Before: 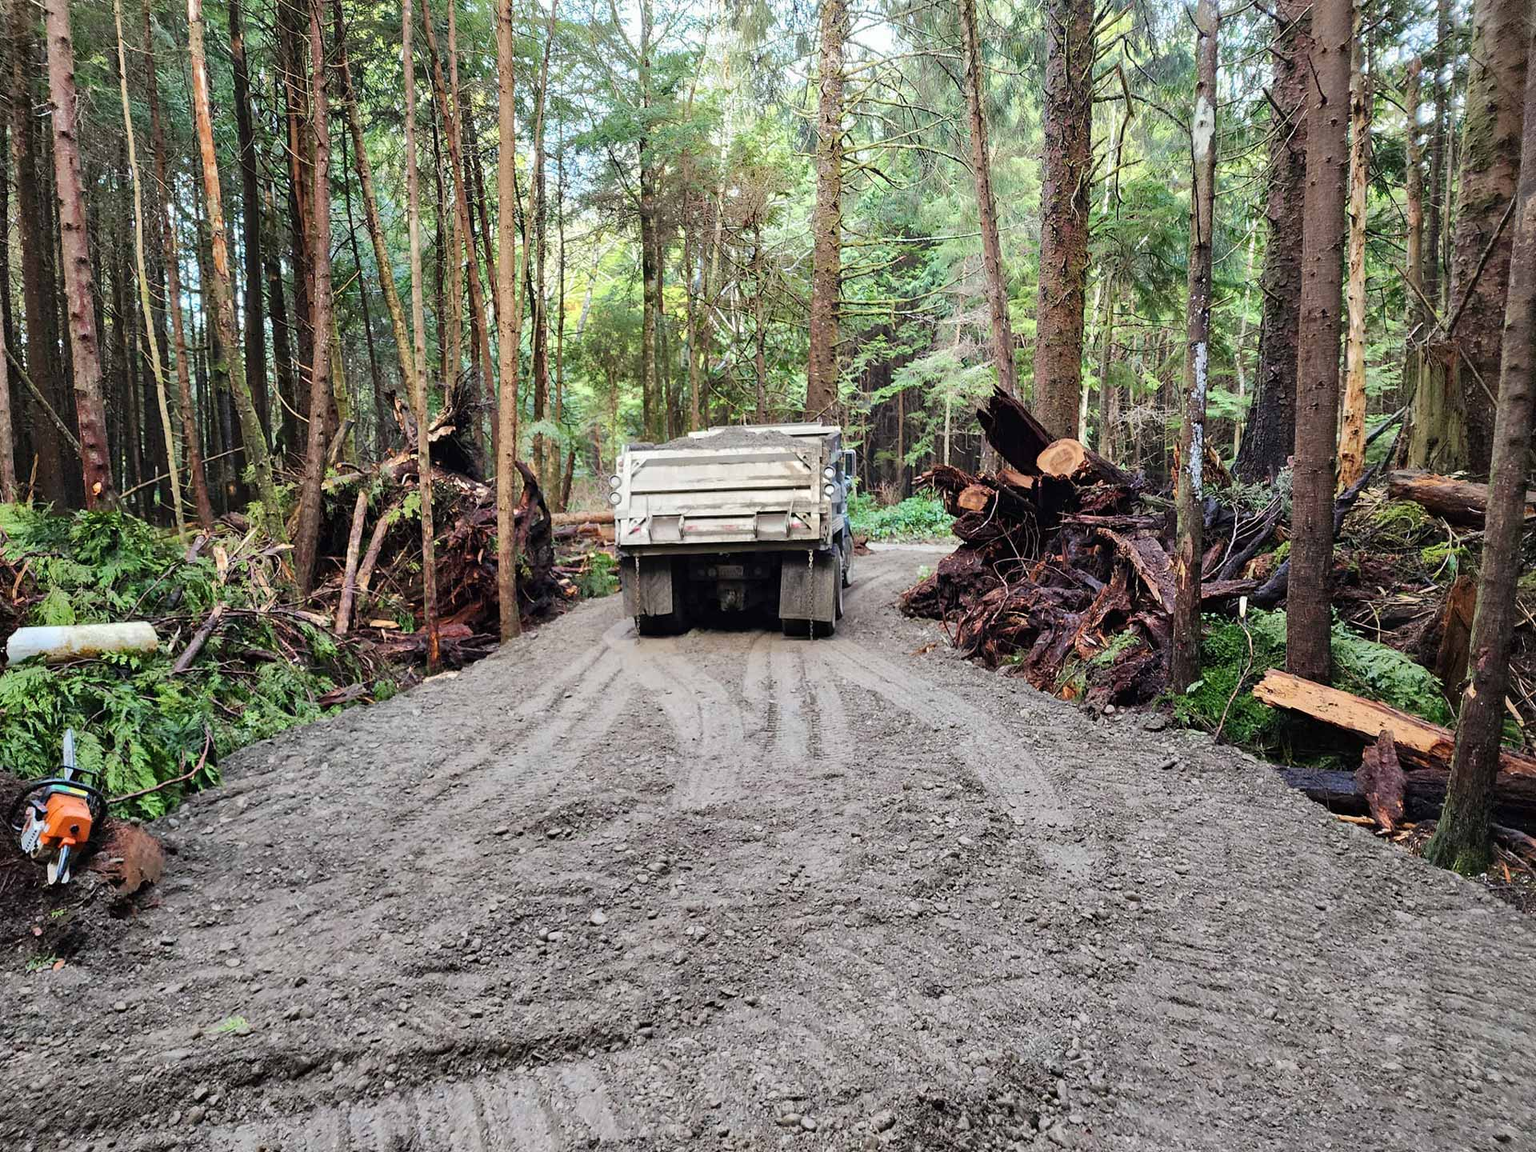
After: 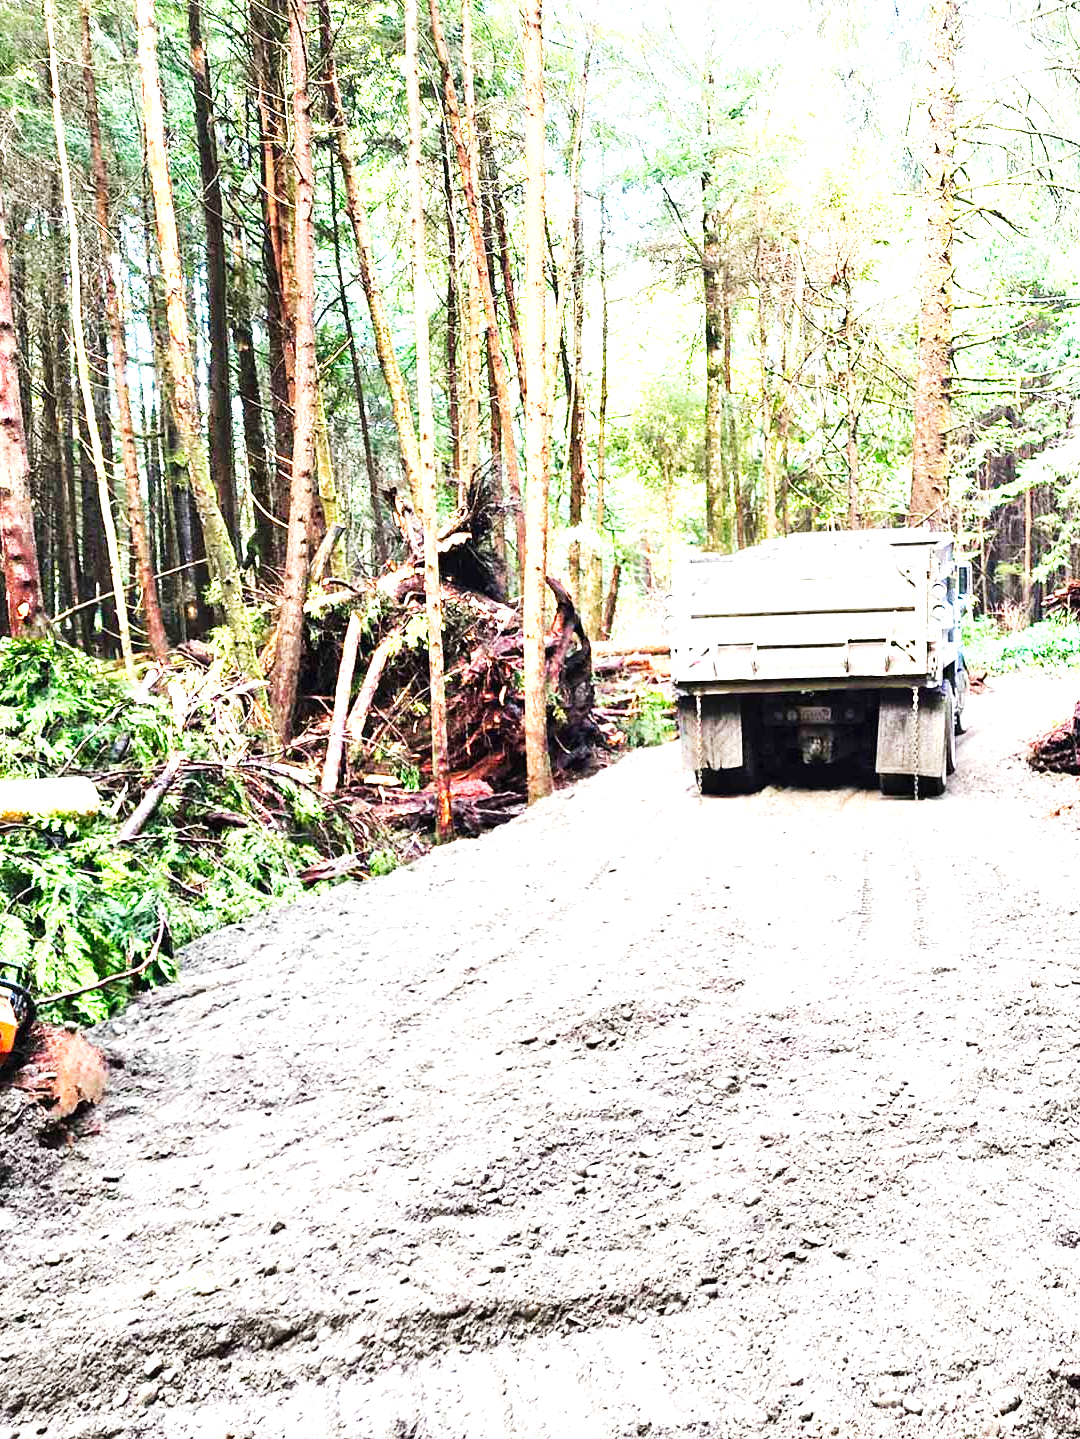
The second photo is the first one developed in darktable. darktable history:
crop: left 5.114%, right 38.589%
exposure: black level correction 0, exposure 2 EV, compensate highlight preservation false
tone curve: curves: ch0 [(0, 0) (0.003, 0.008) (0.011, 0.008) (0.025, 0.011) (0.044, 0.017) (0.069, 0.029) (0.1, 0.045) (0.136, 0.067) (0.177, 0.103) (0.224, 0.151) (0.277, 0.21) (0.335, 0.285) (0.399, 0.37) (0.468, 0.462) (0.543, 0.568) (0.623, 0.679) (0.709, 0.79) (0.801, 0.876) (0.898, 0.936) (1, 1)], preserve colors none
